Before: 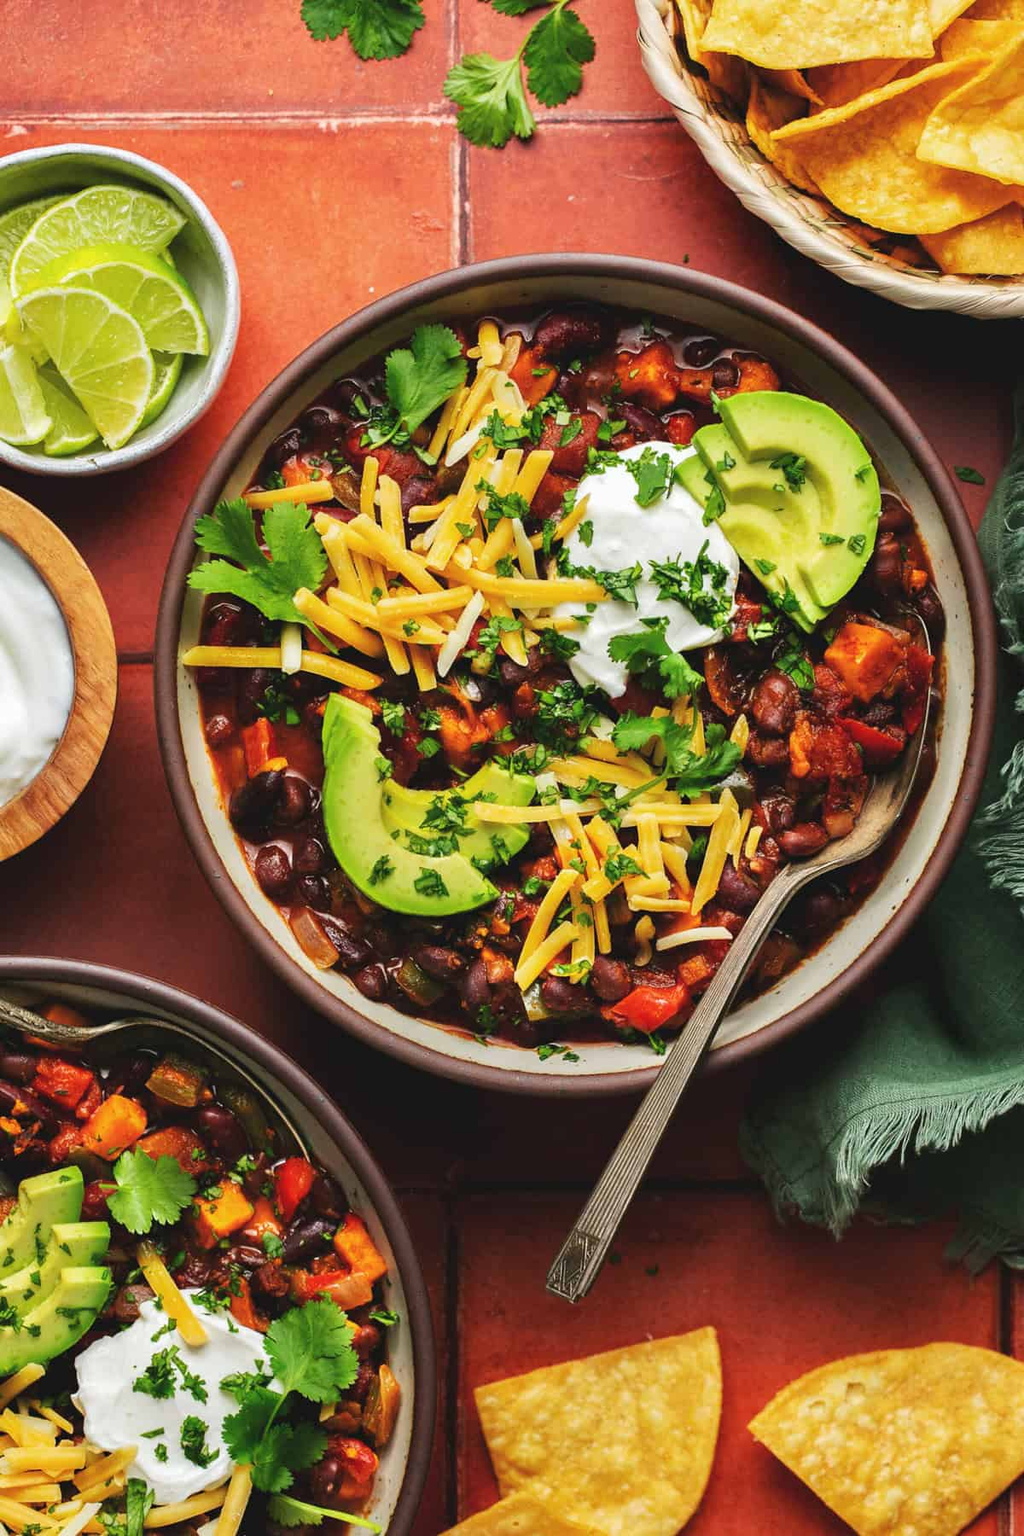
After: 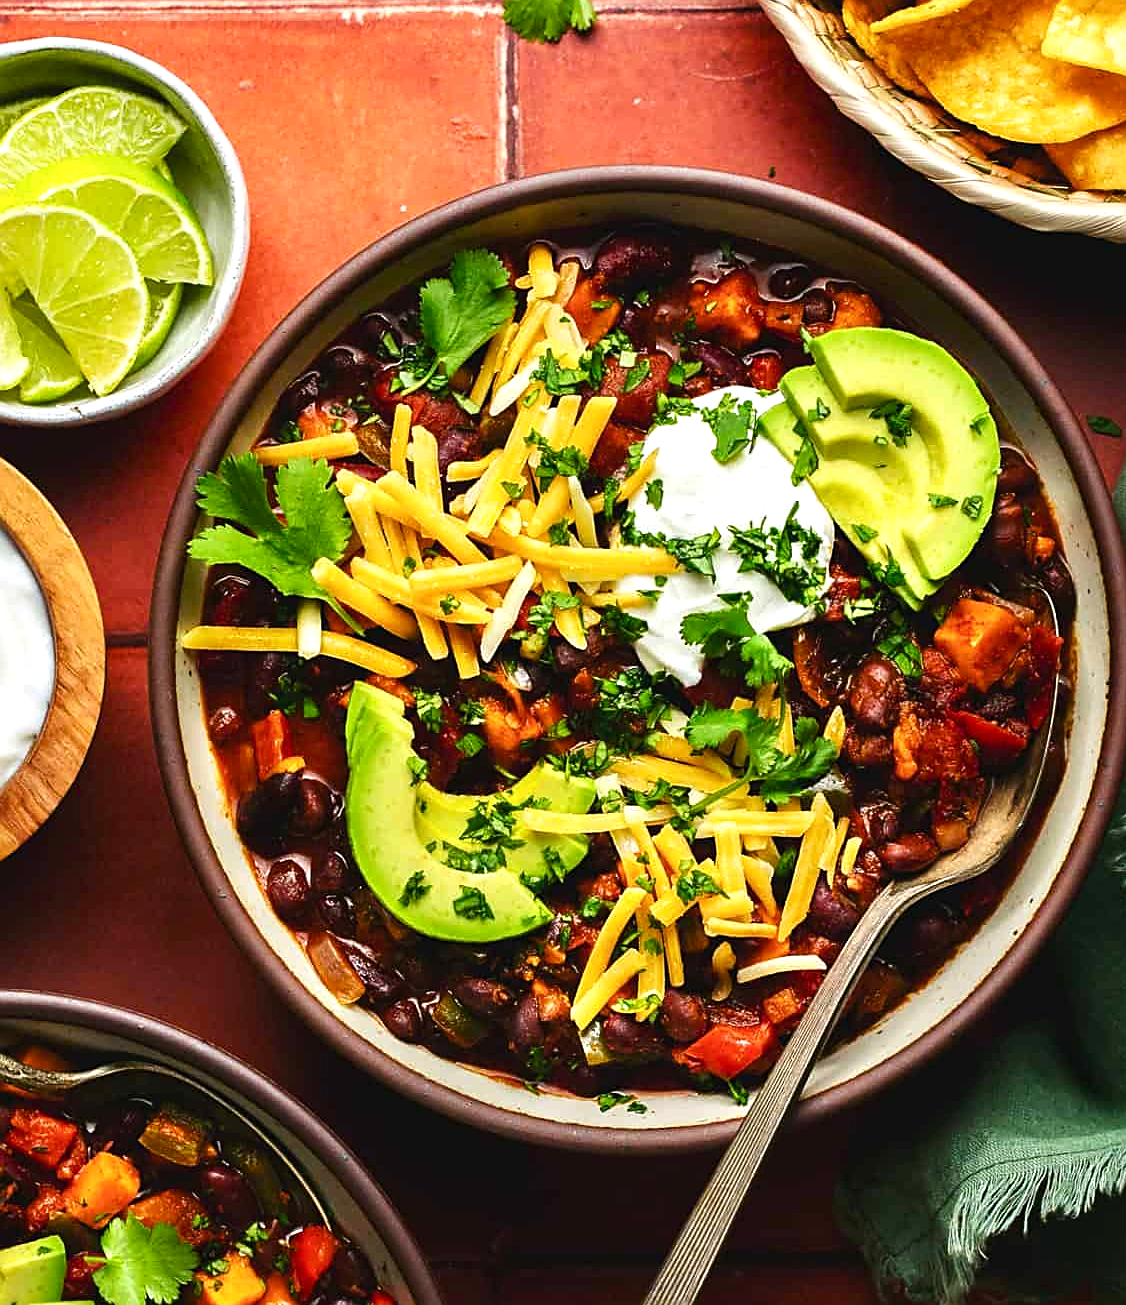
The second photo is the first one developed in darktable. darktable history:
crop: left 2.737%, top 7.287%, right 3.421%, bottom 20.179%
sharpen: on, module defaults
color balance rgb: shadows lift › luminance -20%, power › hue 72.24°, highlights gain › luminance 15%, global offset › hue 171.6°, perceptual saturation grading › highlights -15%, perceptual saturation grading › shadows 25%, global vibrance 35%, contrast 10%
